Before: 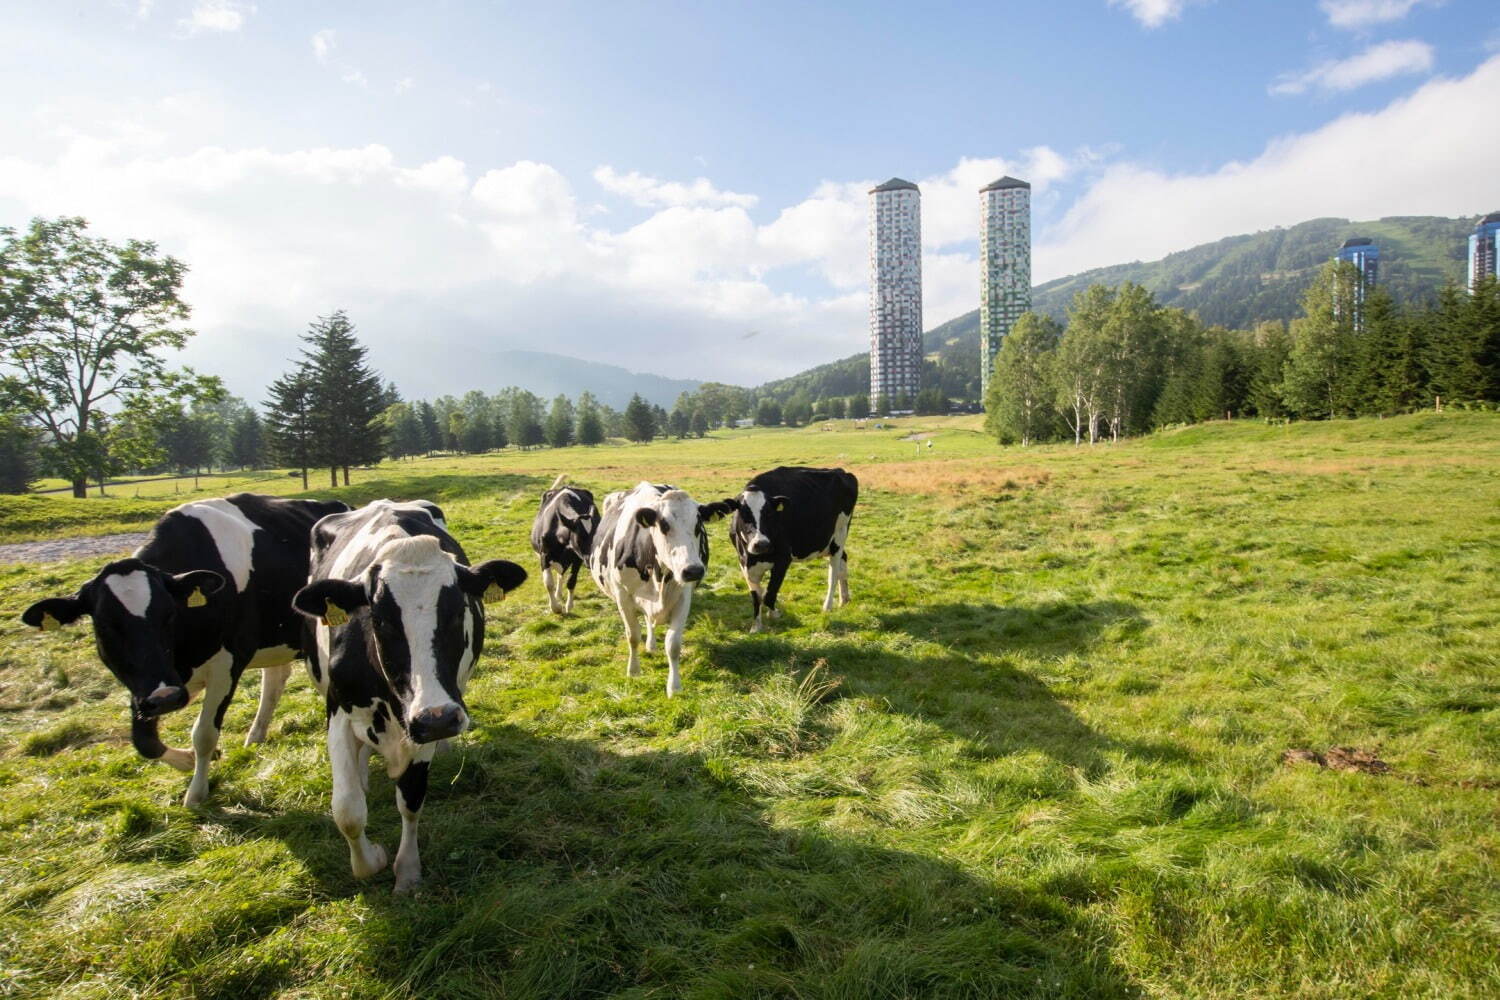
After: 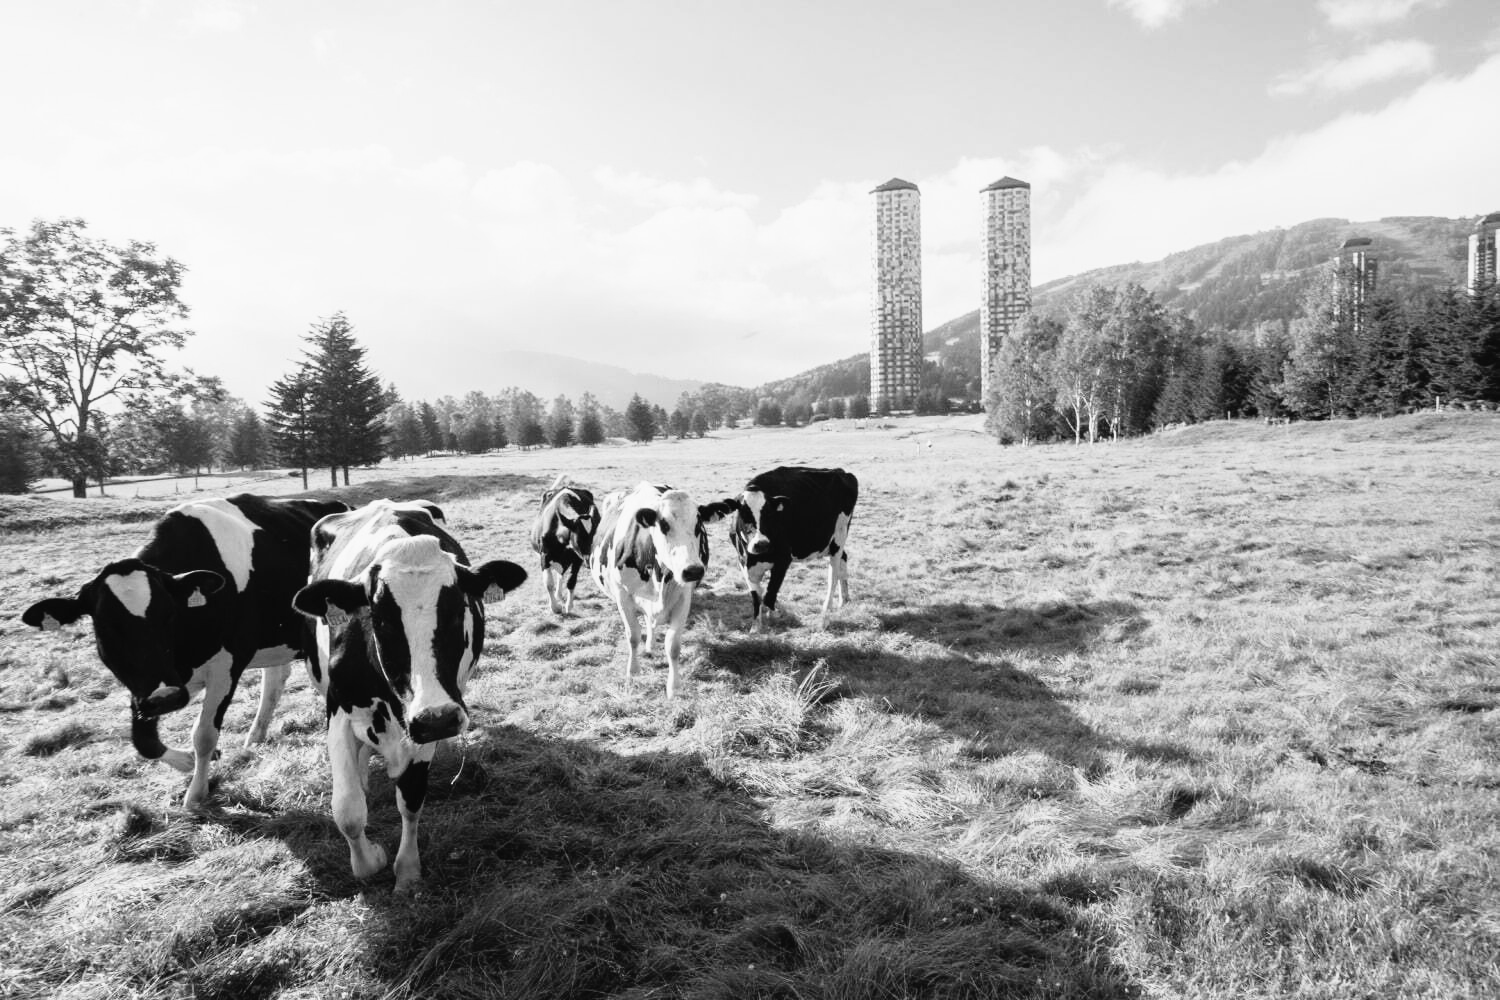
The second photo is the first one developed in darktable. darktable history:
monochrome: on, module defaults
tone curve: curves: ch0 [(0, 0.023) (0.087, 0.065) (0.184, 0.168) (0.45, 0.54) (0.57, 0.683) (0.706, 0.841) (0.877, 0.948) (1, 0.984)]; ch1 [(0, 0) (0.388, 0.369) (0.447, 0.447) (0.505, 0.5) (0.534, 0.535) (0.563, 0.563) (0.579, 0.59) (0.644, 0.663) (1, 1)]; ch2 [(0, 0) (0.301, 0.259) (0.385, 0.395) (0.492, 0.496) (0.518, 0.537) (0.583, 0.605) (0.673, 0.667) (1, 1)], color space Lab, independent channels, preserve colors none
